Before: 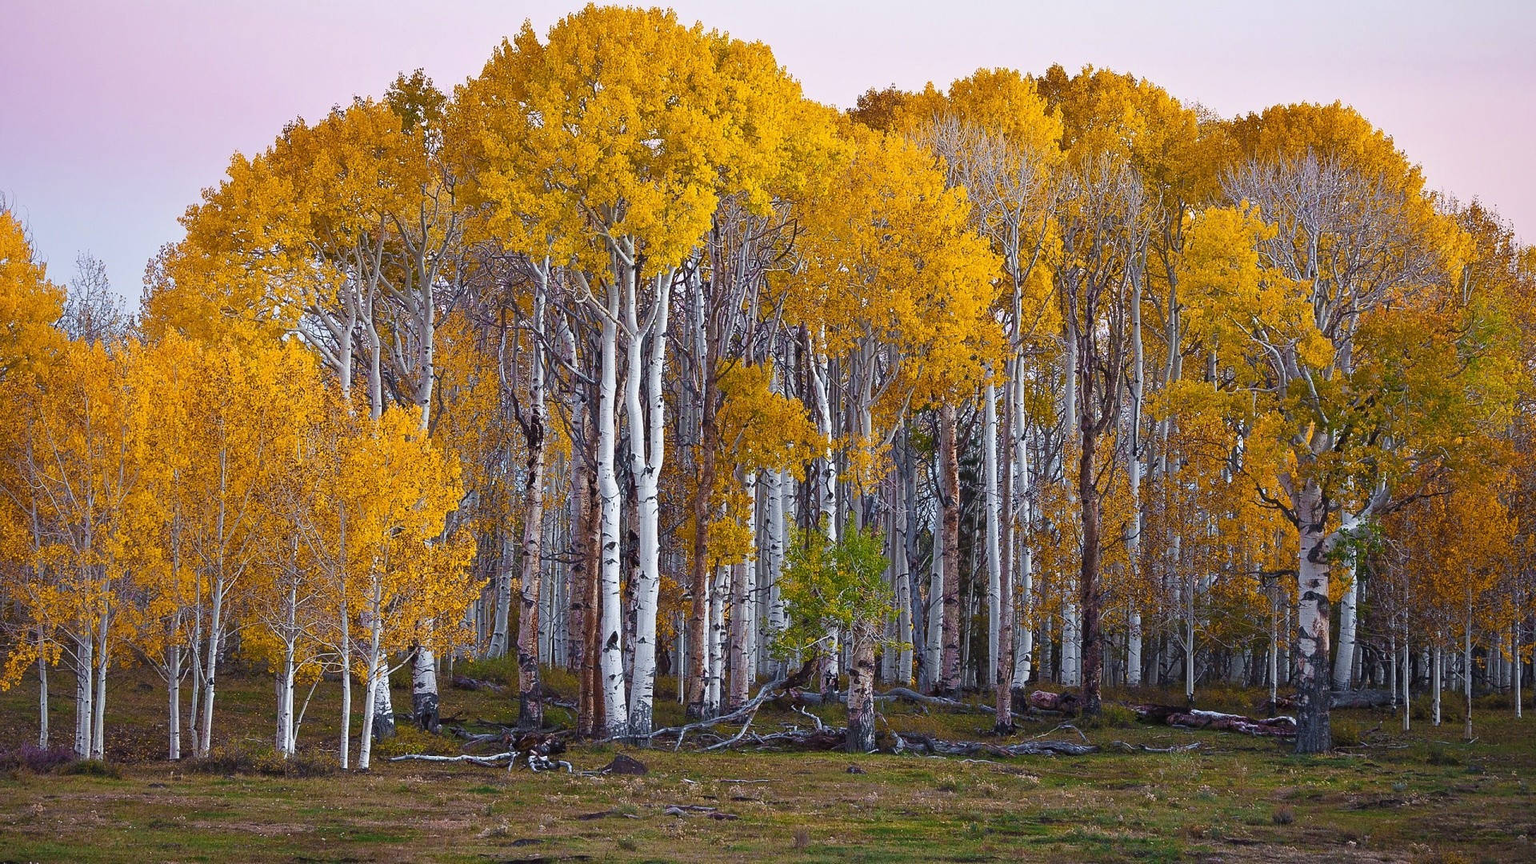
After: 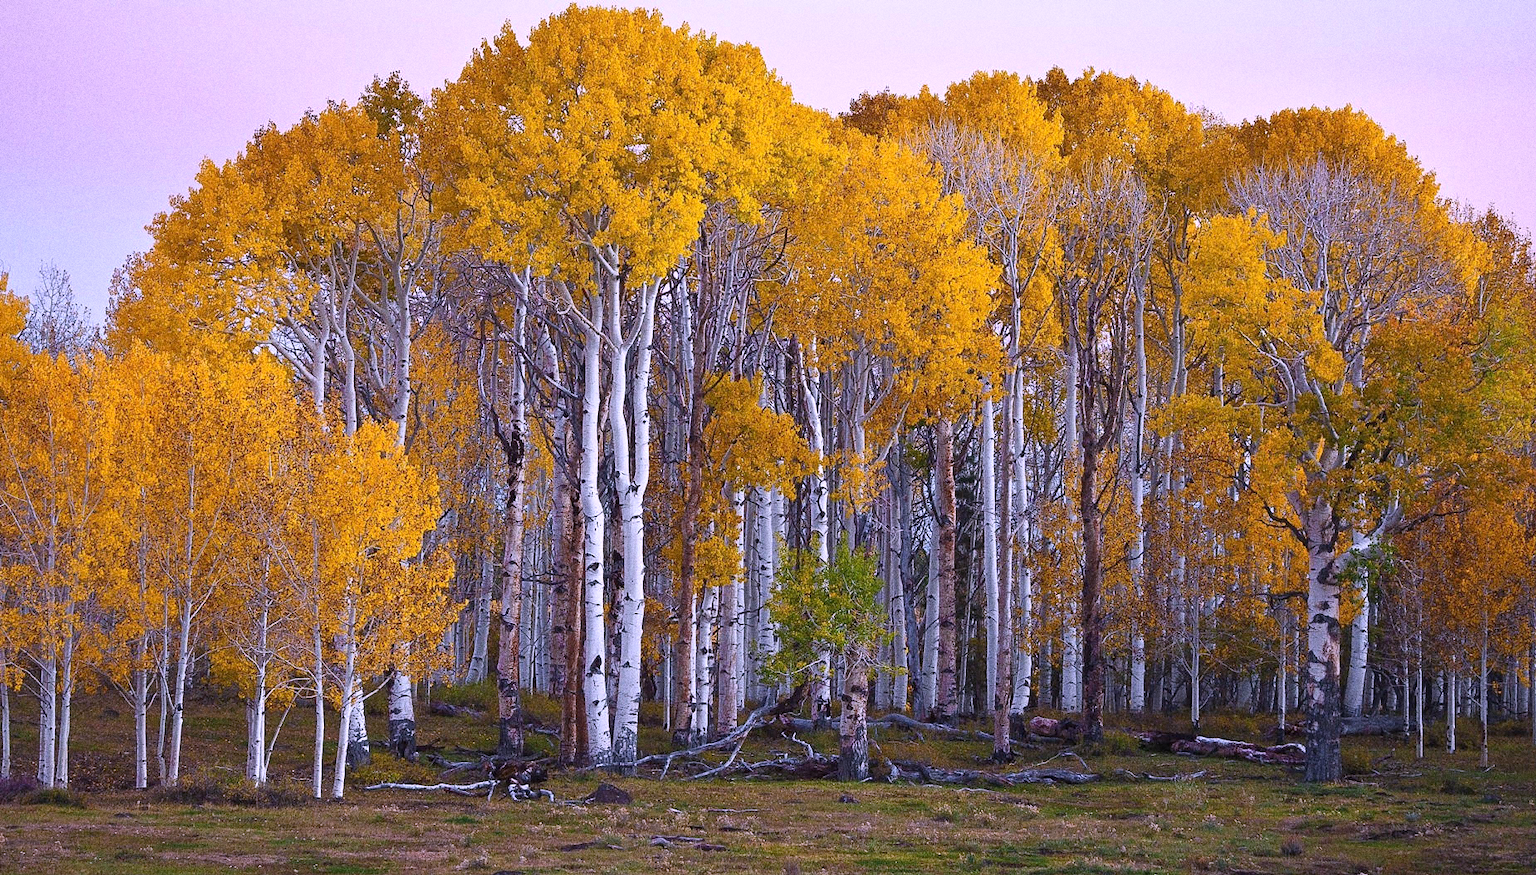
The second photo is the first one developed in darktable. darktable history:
grain: coarseness 0.09 ISO, strength 40%
white balance: red 1.042, blue 1.17
crop and rotate: left 2.536%, right 1.107%, bottom 2.246%
